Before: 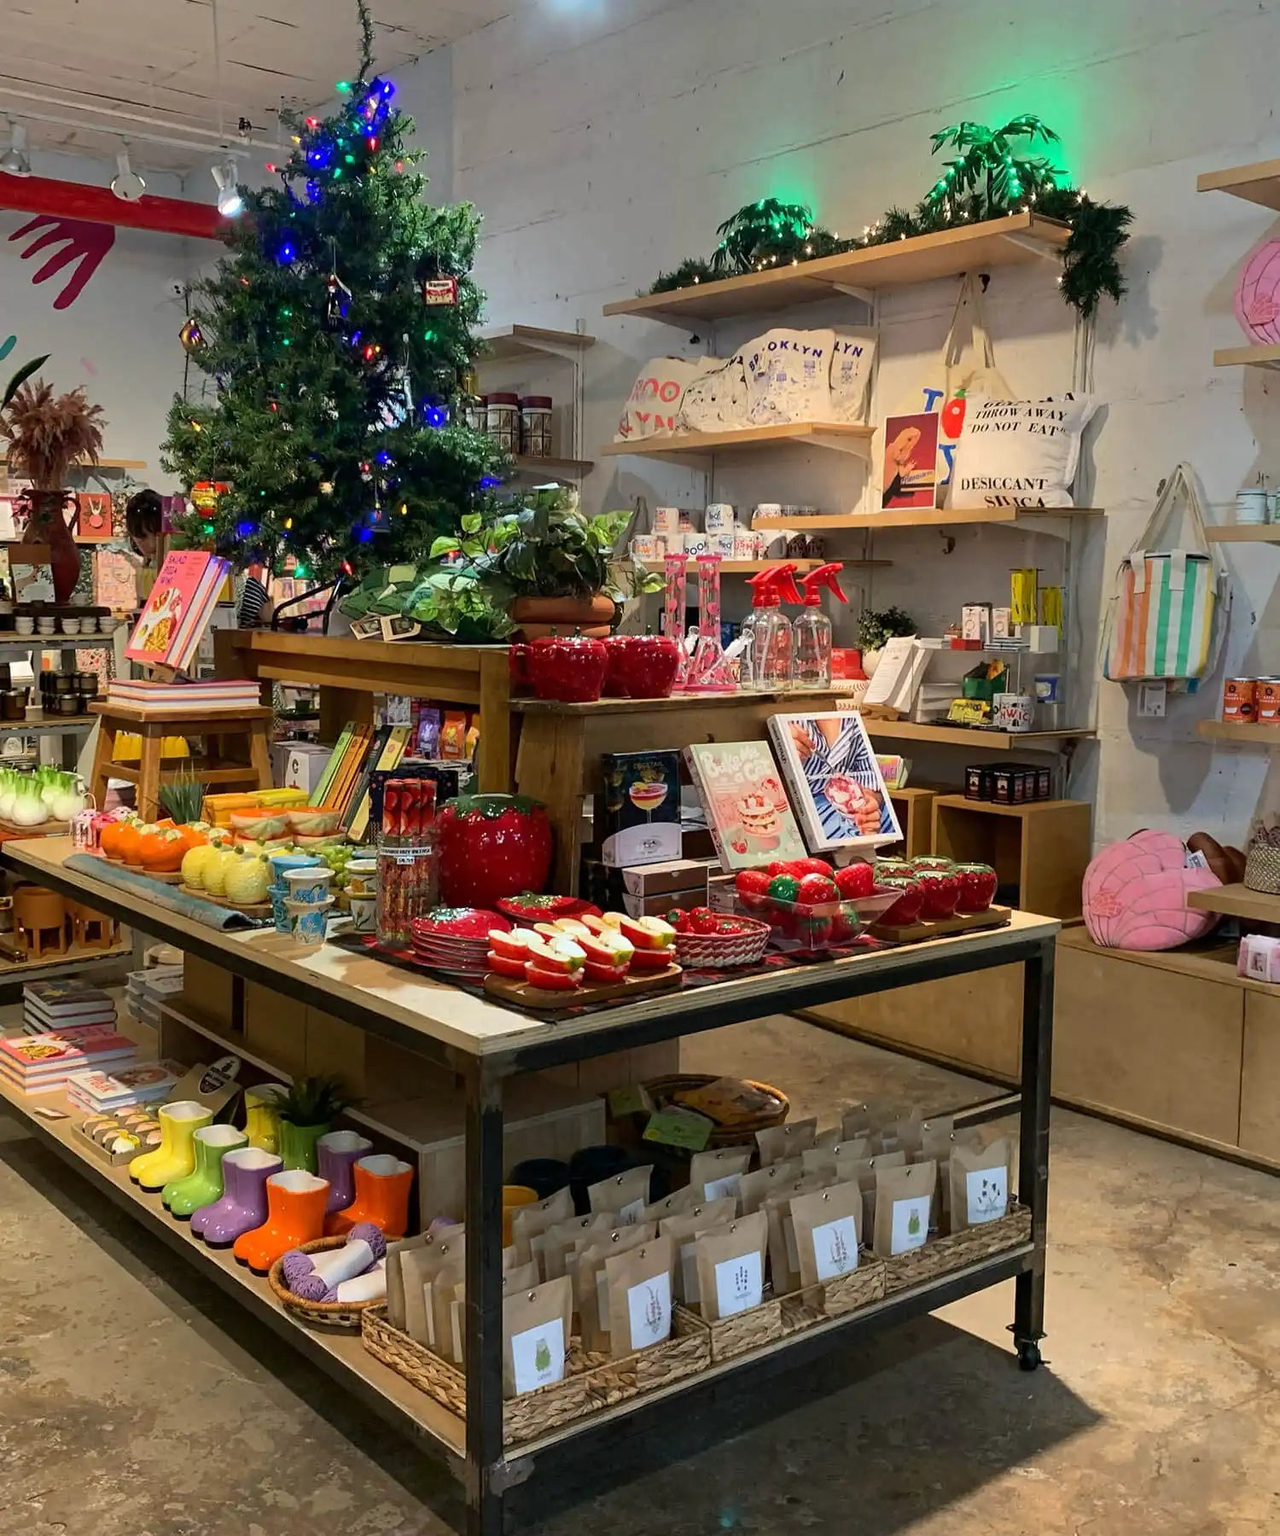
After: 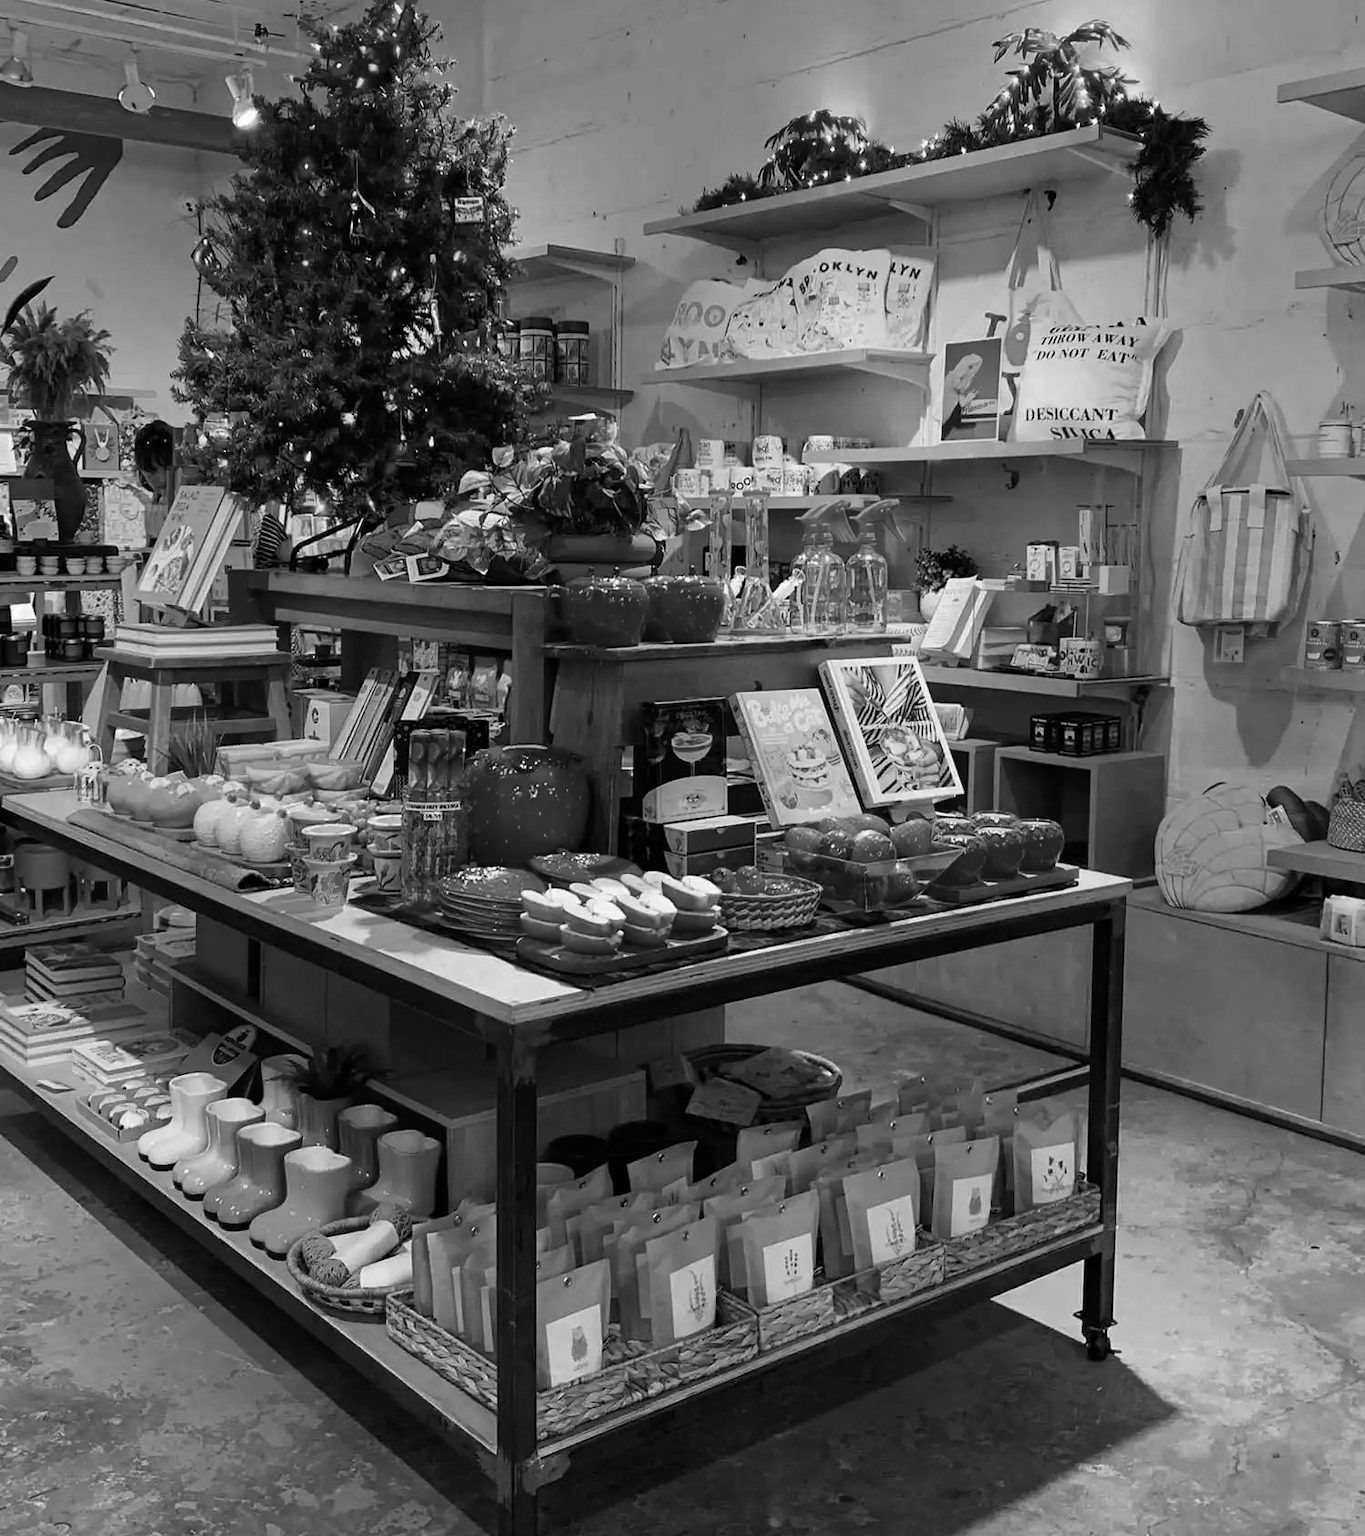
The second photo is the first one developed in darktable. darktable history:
rgb levels: mode RGB, independent channels, levels [[0, 0.5, 1], [0, 0.521, 1], [0, 0.536, 1]]
crop and rotate: top 6.25%
monochrome: on, module defaults
